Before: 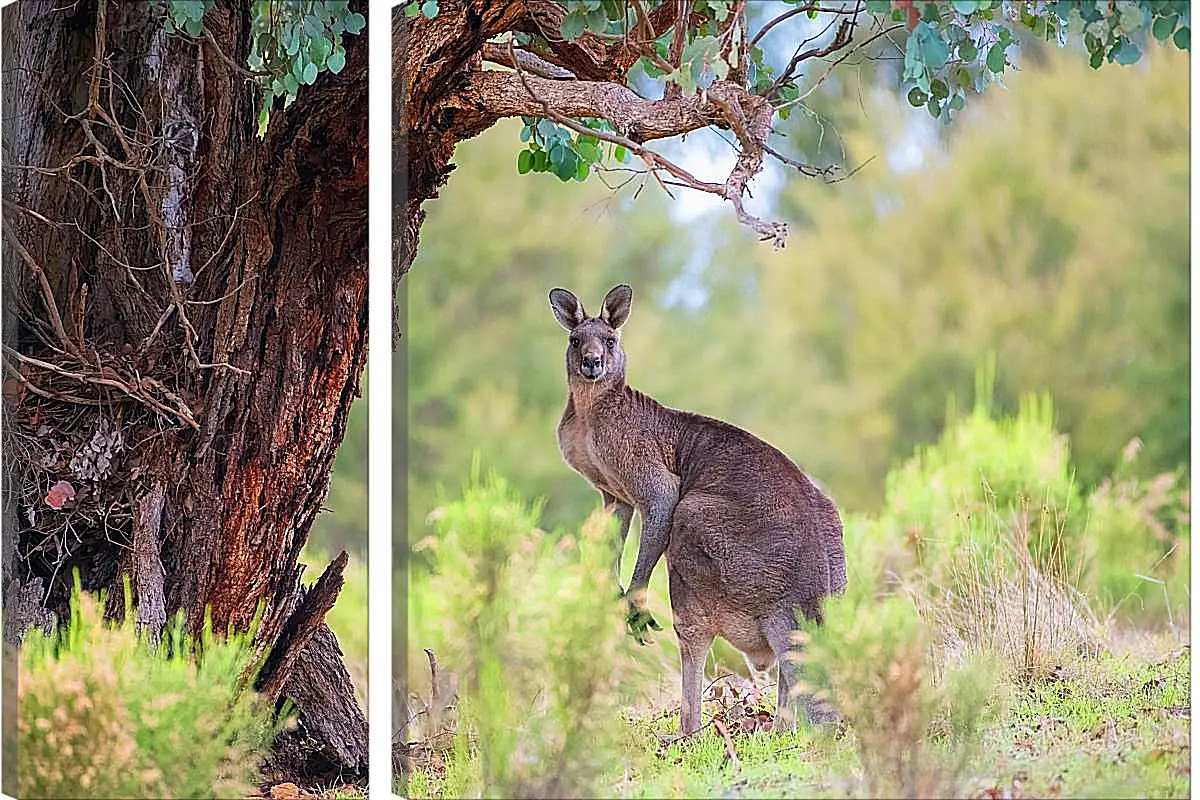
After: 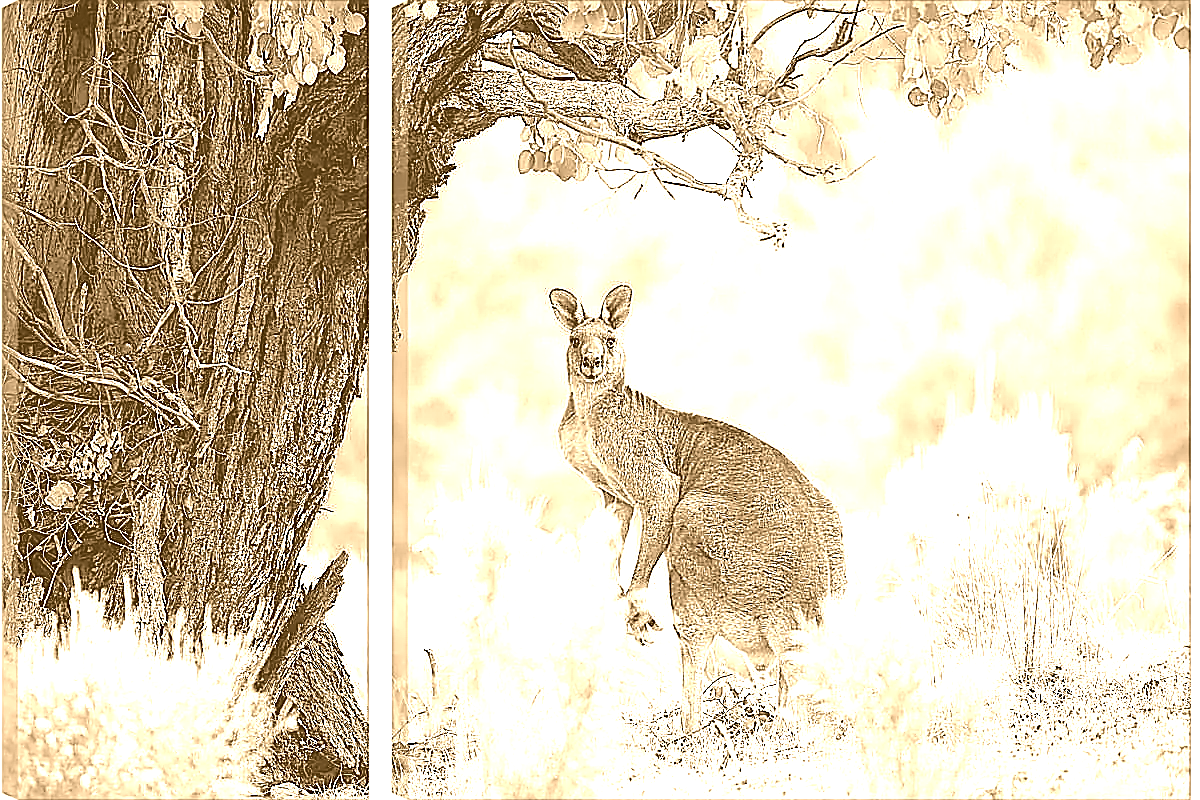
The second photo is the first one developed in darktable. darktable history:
exposure: exposure 0.7 EV, compensate highlight preservation false
colorize: hue 28.8°, source mix 100%
sharpen: radius 1.4, amount 1.25, threshold 0.7
